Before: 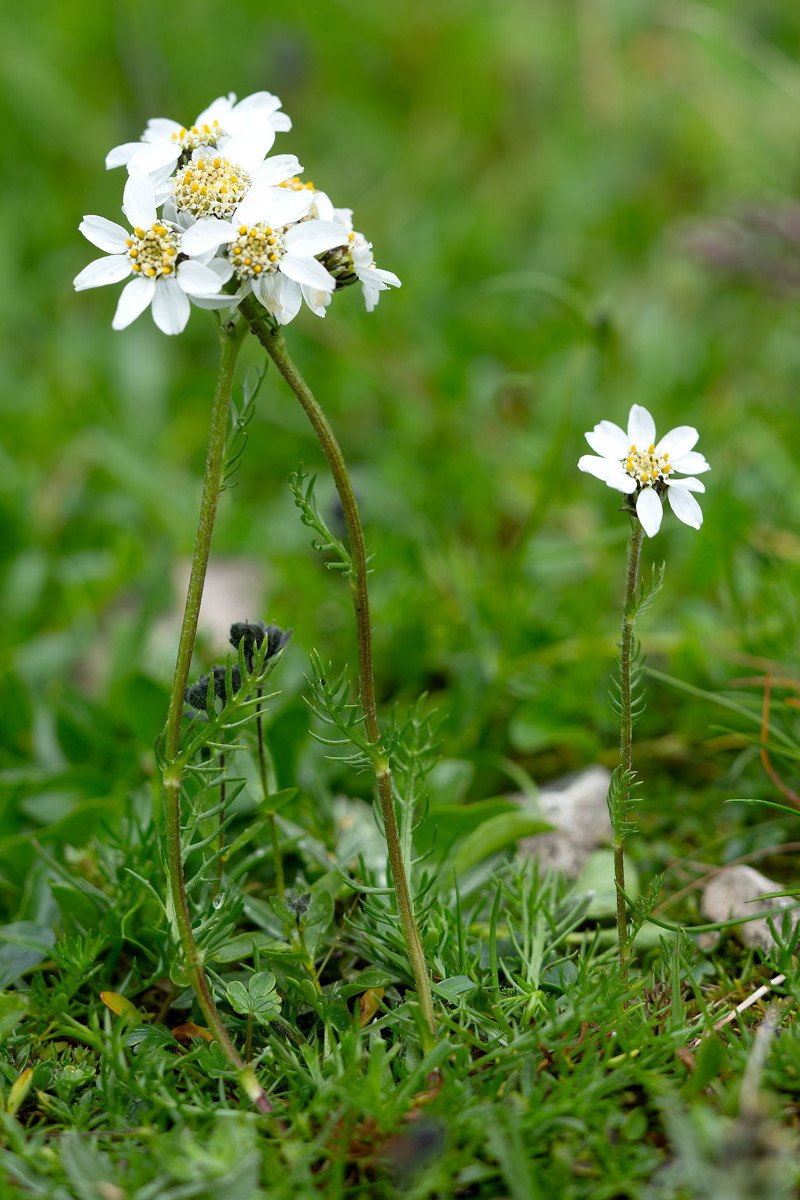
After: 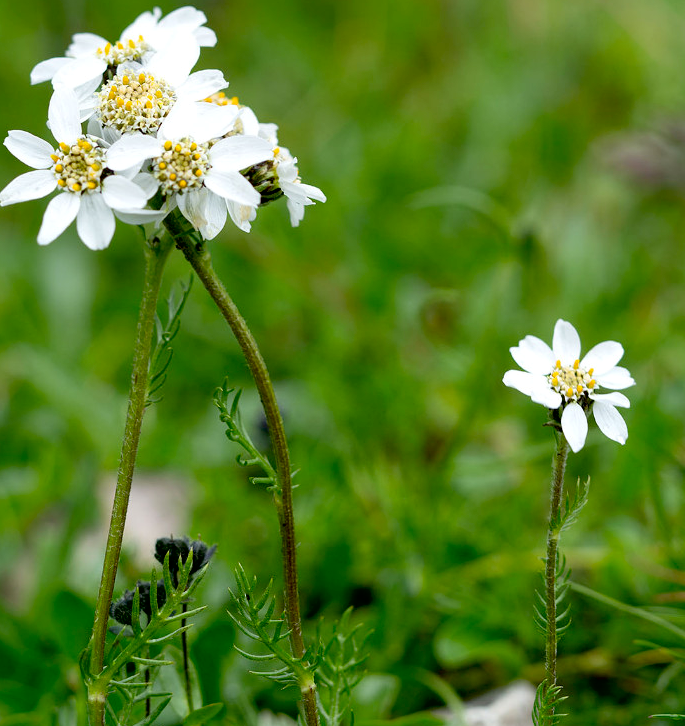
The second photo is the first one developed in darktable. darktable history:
crop and rotate: left 9.422%, top 7.131%, right 4.871%, bottom 32.314%
local contrast: mode bilateral grid, contrast 20, coarseness 49, detail 119%, midtone range 0.2
exposure: black level correction 0.016, exposure -0.008 EV, compensate highlight preservation false
